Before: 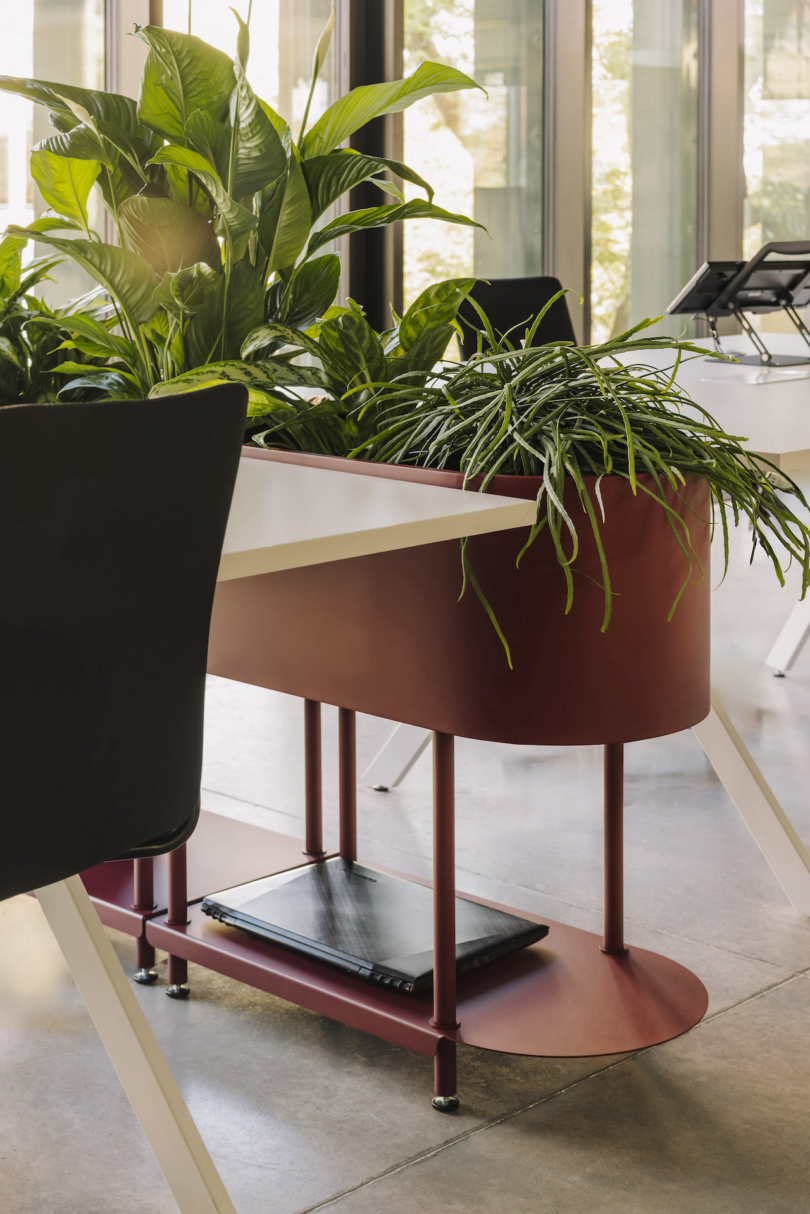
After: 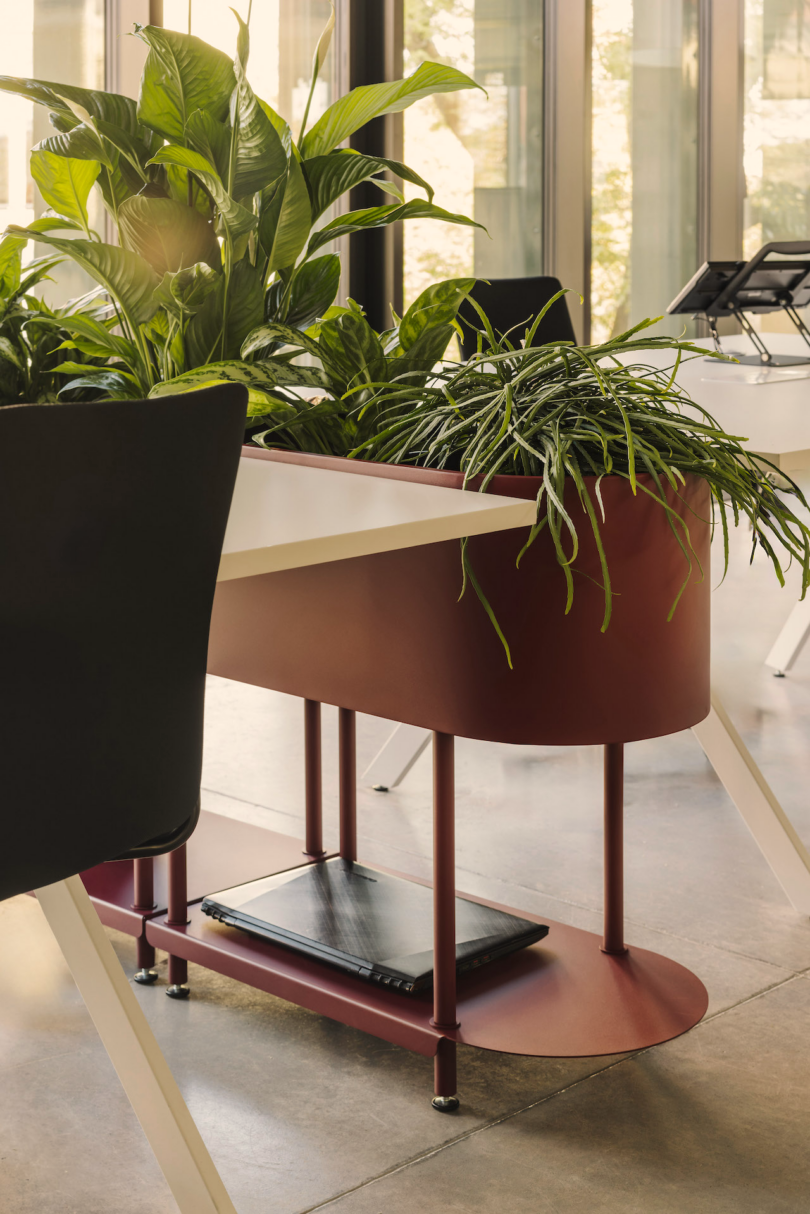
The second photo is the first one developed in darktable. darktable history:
white balance: red 1.045, blue 0.932
base curve: preserve colors none
